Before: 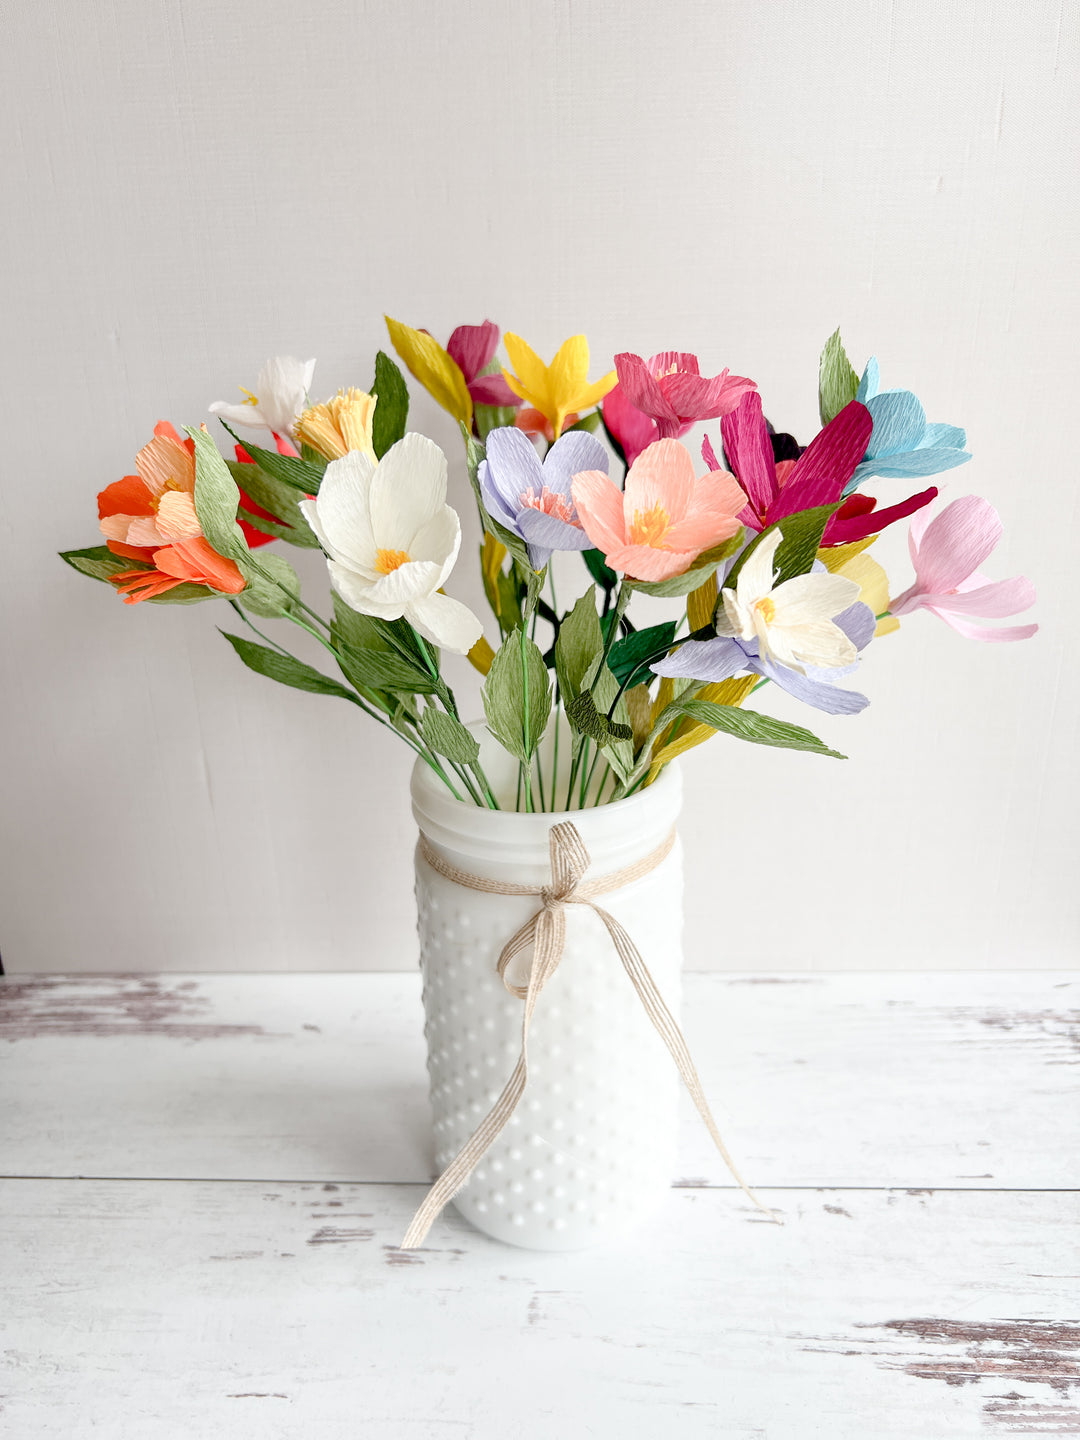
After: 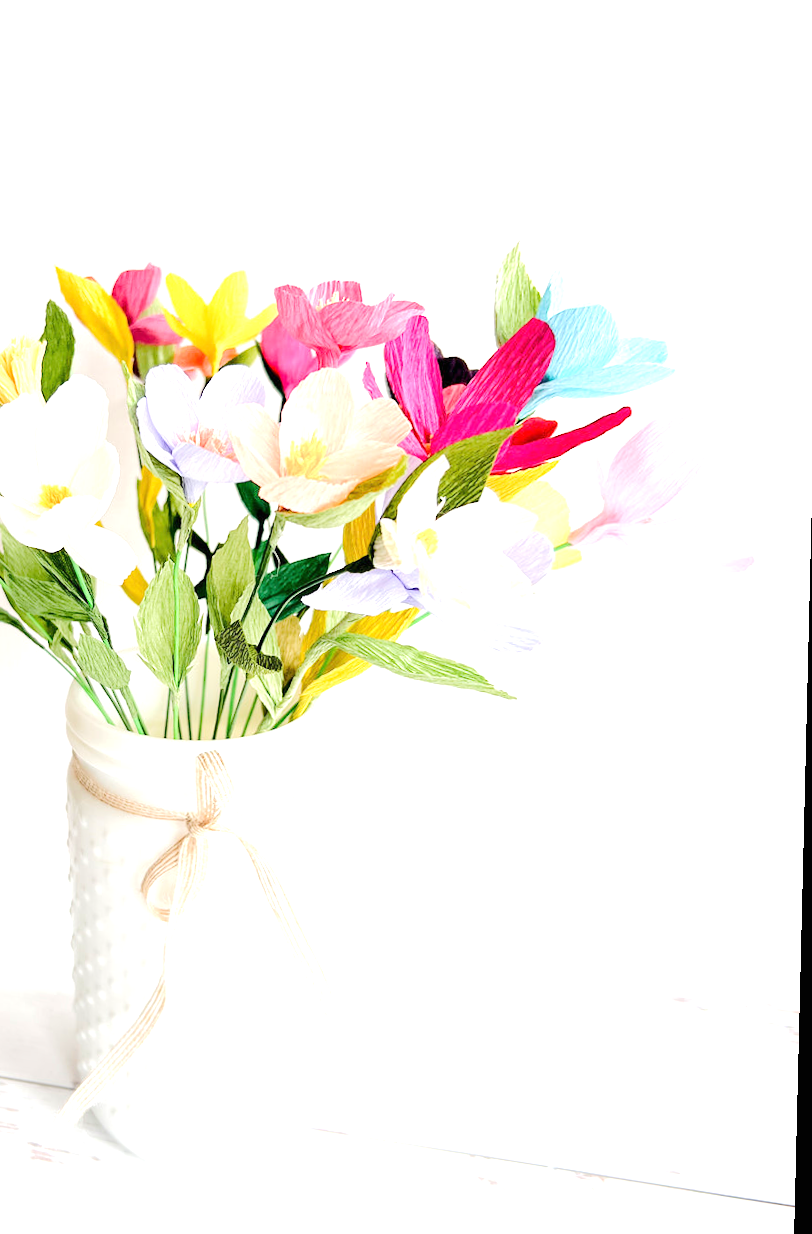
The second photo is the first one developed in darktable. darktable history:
rgb curve: curves: ch0 [(0, 0) (0.284, 0.292) (0.505, 0.644) (1, 1)]; ch1 [(0, 0) (0.284, 0.292) (0.505, 0.644) (1, 1)]; ch2 [(0, 0) (0.284, 0.292) (0.505, 0.644) (1, 1)], compensate middle gray true
crop and rotate: left 24.6%
rotate and perspective: rotation 1.69°, lens shift (vertical) -0.023, lens shift (horizontal) -0.291, crop left 0.025, crop right 0.988, crop top 0.092, crop bottom 0.842
exposure: black level correction 0, exposure 1 EV, compensate exposure bias true, compensate highlight preservation false
